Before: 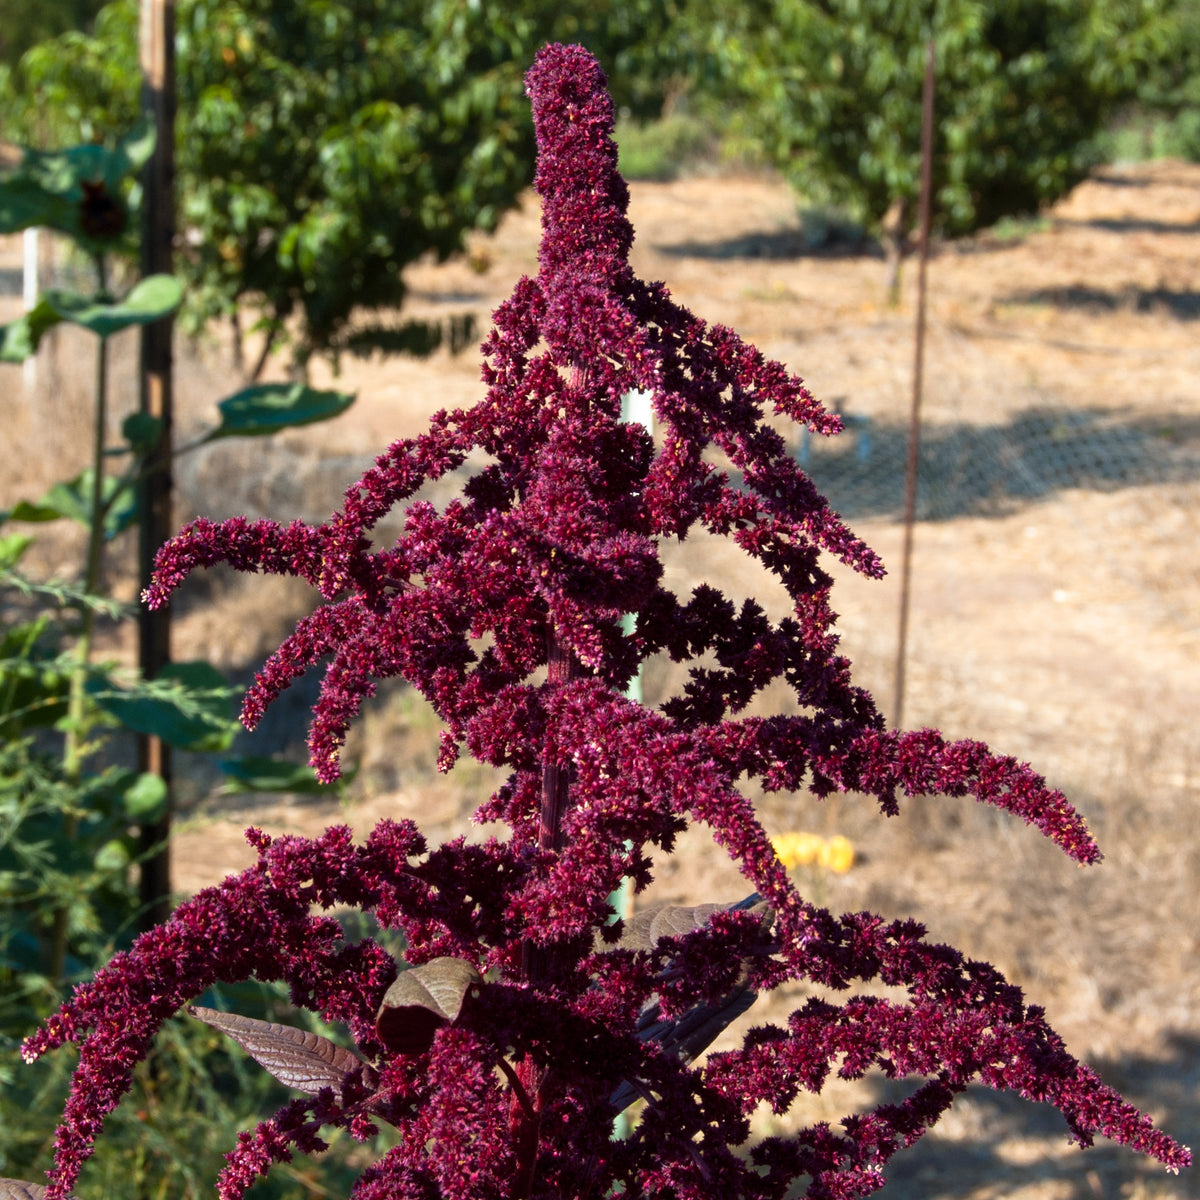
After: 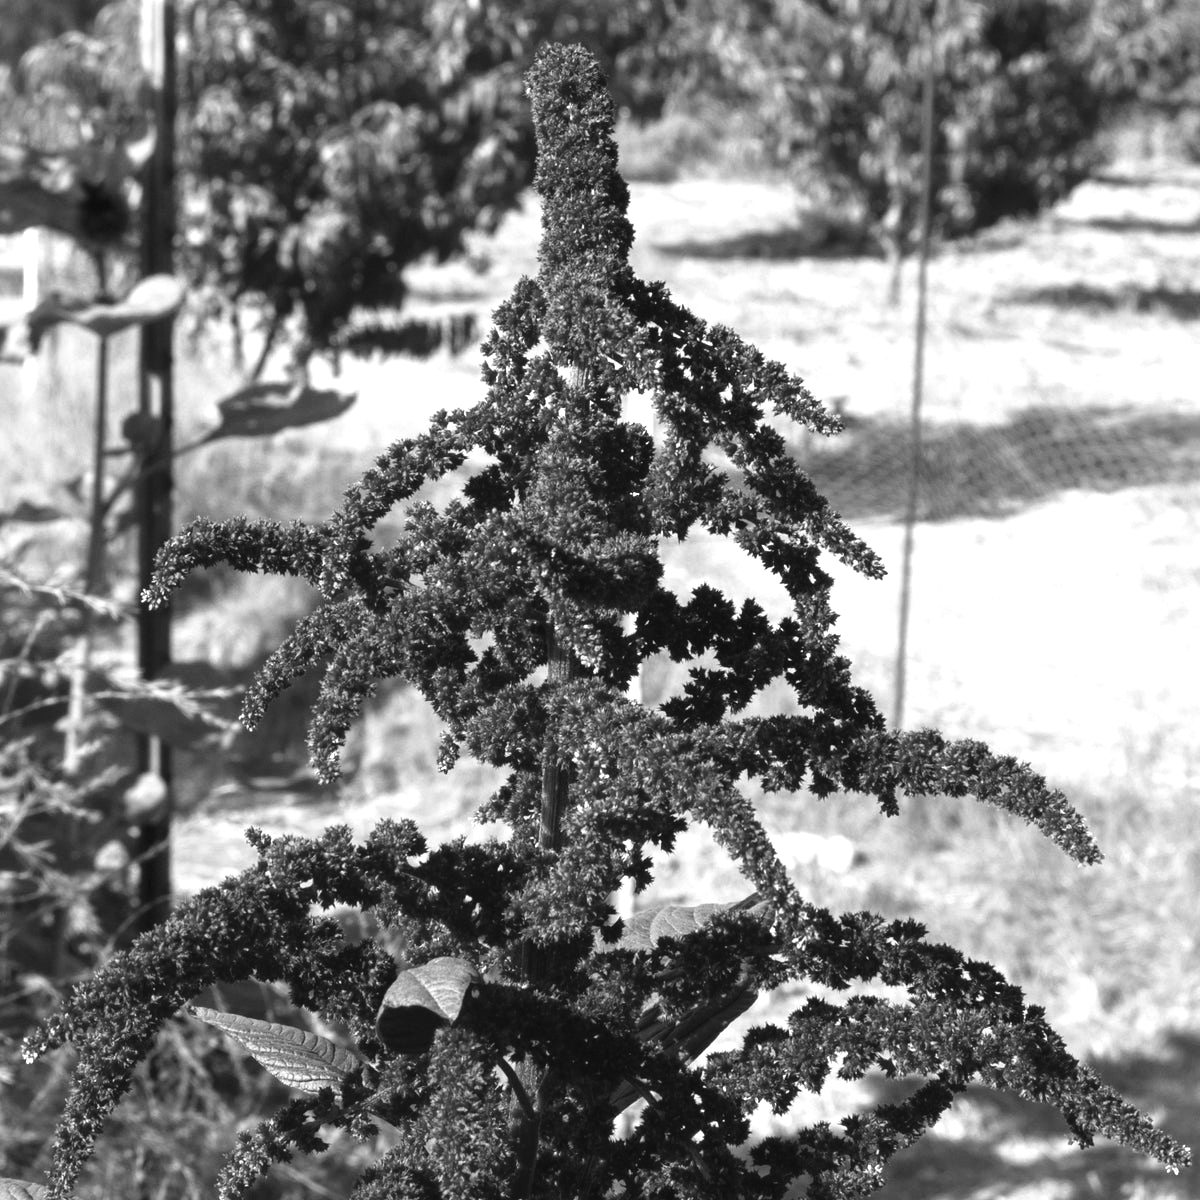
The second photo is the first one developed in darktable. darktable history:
exposure: black level correction 0, exposure 0.7 EV, compensate exposure bias true, compensate highlight preservation false
white balance: red 1.042, blue 1.17
contrast brightness saturation: contrast 0.06, brightness -0.01, saturation -0.23
color balance: lift [1.004, 1.002, 1.002, 0.998], gamma [1, 1.007, 1.002, 0.993], gain [1, 0.977, 1.013, 1.023], contrast -3.64%
monochrome: a 2.21, b -1.33, size 2.2
